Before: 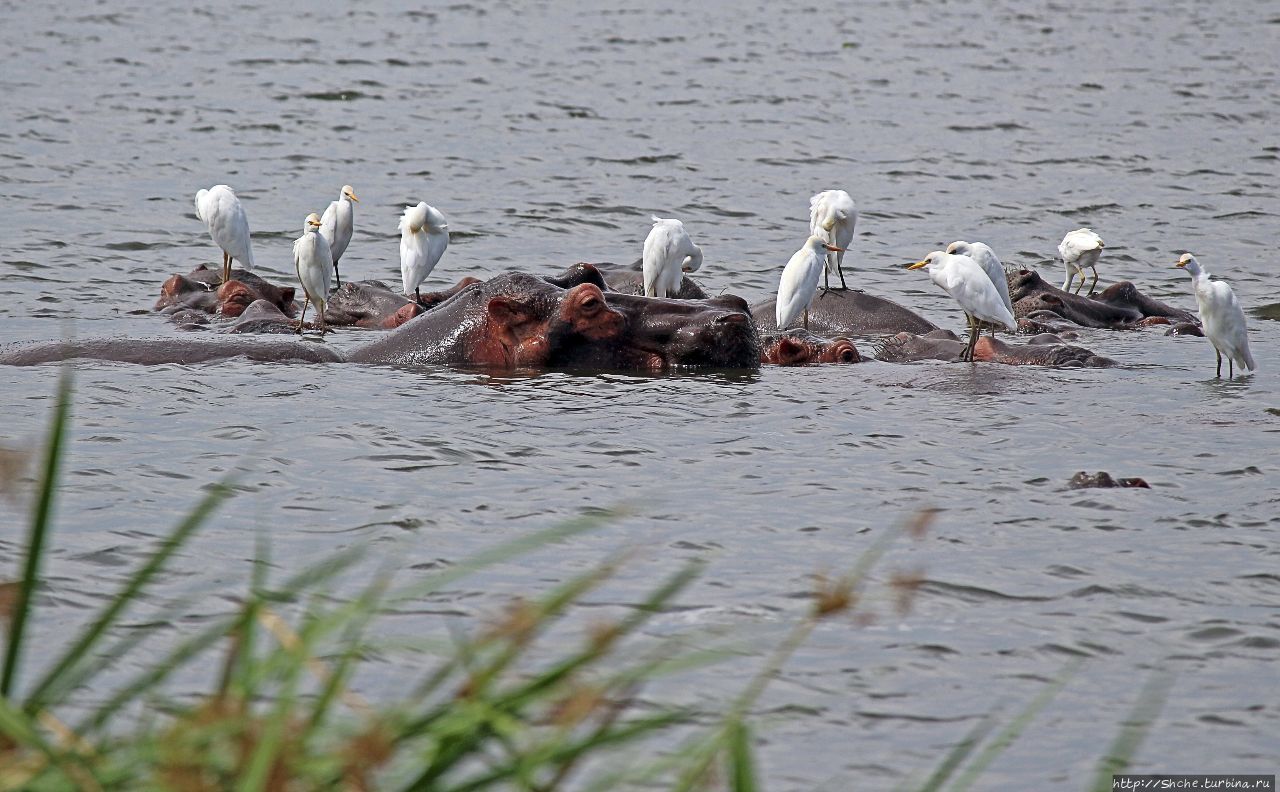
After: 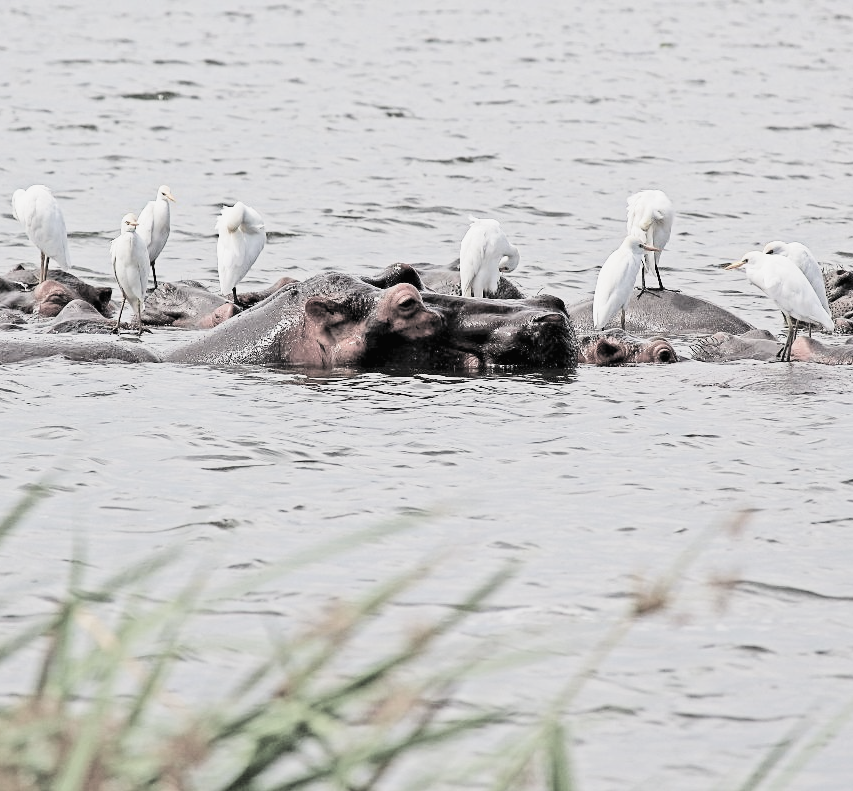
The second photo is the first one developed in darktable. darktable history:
crop and rotate: left 14.339%, right 18.992%
contrast brightness saturation: brightness 0.281
color balance rgb: highlights gain › chroma 1.008%, highlights gain › hue 67.5°, perceptual saturation grading › global saturation 20%, perceptual saturation grading › highlights -25.763%, perceptual saturation grading › shadows 26.177%
exposure: black level correction 0, exposure 0.694 EV, compensate highlight preservation false
filmic rgb: black relative exposure -5.01 EV, white relative exposure 3.97 EV, hardness 2.89, contrast 1.392, highlights saturation mix -31.11%, color science v5 (2021), contrast in shadows safe, contrast in highlights safe
